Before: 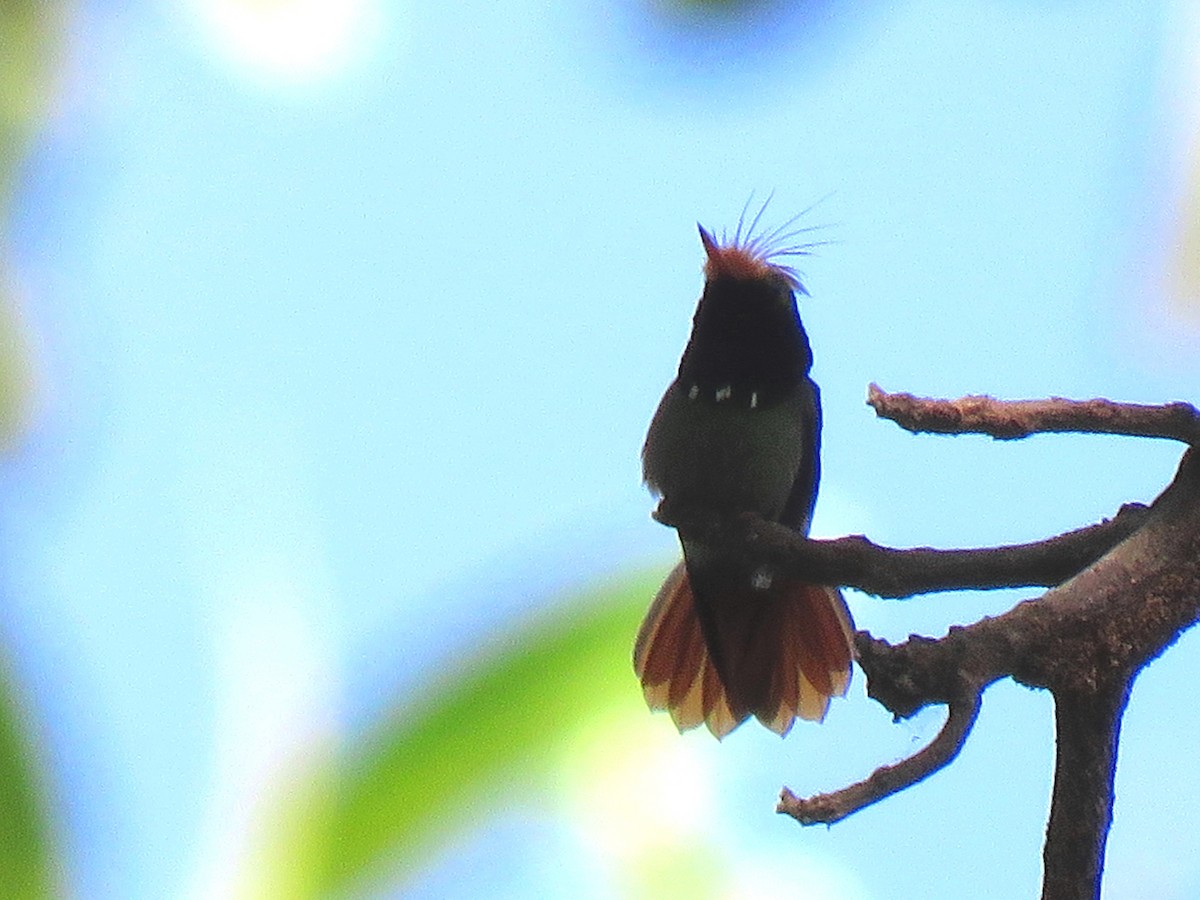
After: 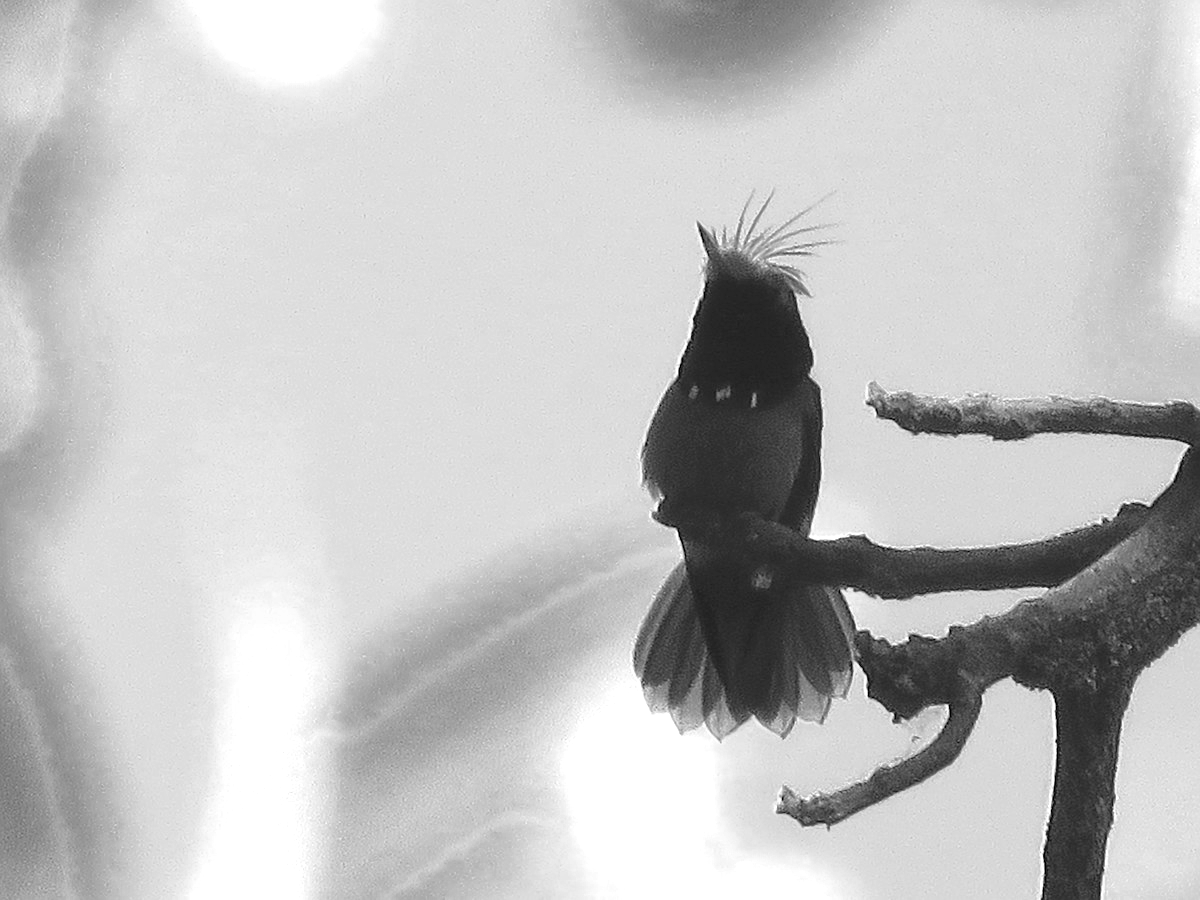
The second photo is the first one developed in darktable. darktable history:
color zones: curves: ch0 [(0.002, 0.593) (0.143, 0.417) (0.285, 0.541) (0.455, 0.289) (0.608, 0.327) (0.727, 0.283) (0.869, 0.571) (1, 0.603)]; ch1 [(0, 0) (0.143, 0) (0.286, 0) (0.429, 0) (0.571, 0) (0.714, 0) (0.857, 0)]
exposure: exposure 0.377 EV, compensate exposure bias true, compensate highlight preservation false
sharpen: radius 1.286, amount 0.3, threshold 0.019
